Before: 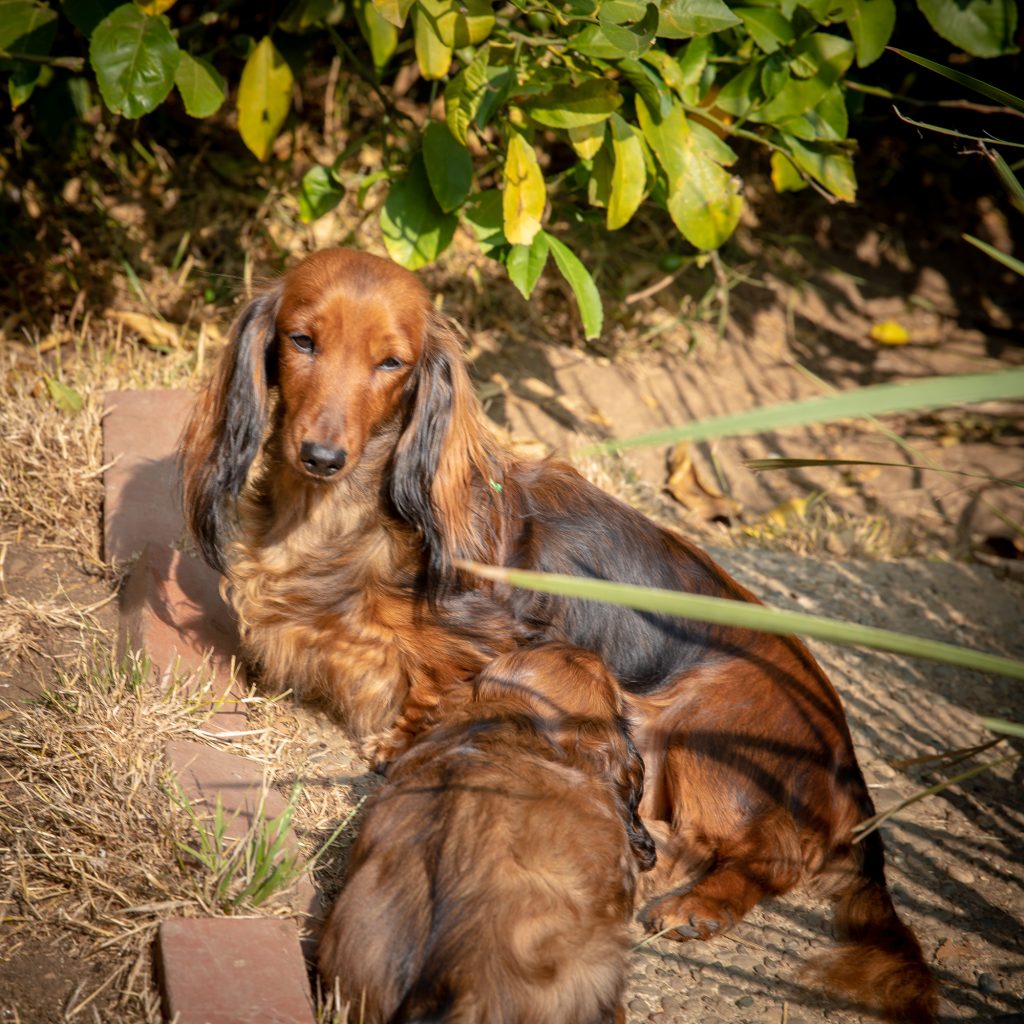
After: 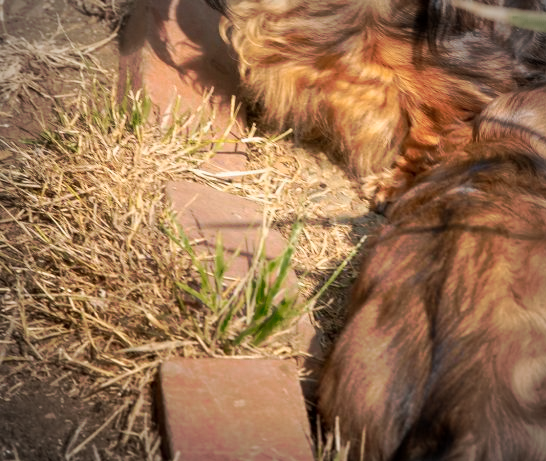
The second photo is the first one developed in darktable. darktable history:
color zones: curves: ch0 [(0.25, 0.5) (0.347, 0.092) (0.75, 0.5)]; ch1 [(0.25, 0.5) (0.33, 0.51) (0.75, 0.5)]
vignetting: automatic ratio true
crop and rotate: top 54.778%, right 46.61%, bottom 0.159%
exposure: black level correction 0.001, compensate highlight preservation false
velvia: on, module defaults
tone curve: curves: ch0 [(0, 0) (0.003, 0.003) (0.011, 0.011) (0.025, 0.024) (0.044, 0.042) (0.069, 0.066) (0.1, 0.095) (0.136, 0.129) (0.177, 0.169) (0.224, 0.214) (0.277, 0.264) (0.335, 0.319) (0.399, 0.38) (0.468, 0.446) (0.543, 0.558) (0.623, 0.636) (0.709, 0.719) (0.801, 0.807) (0.898, 0.901) (1, 1)], preserve colors none
